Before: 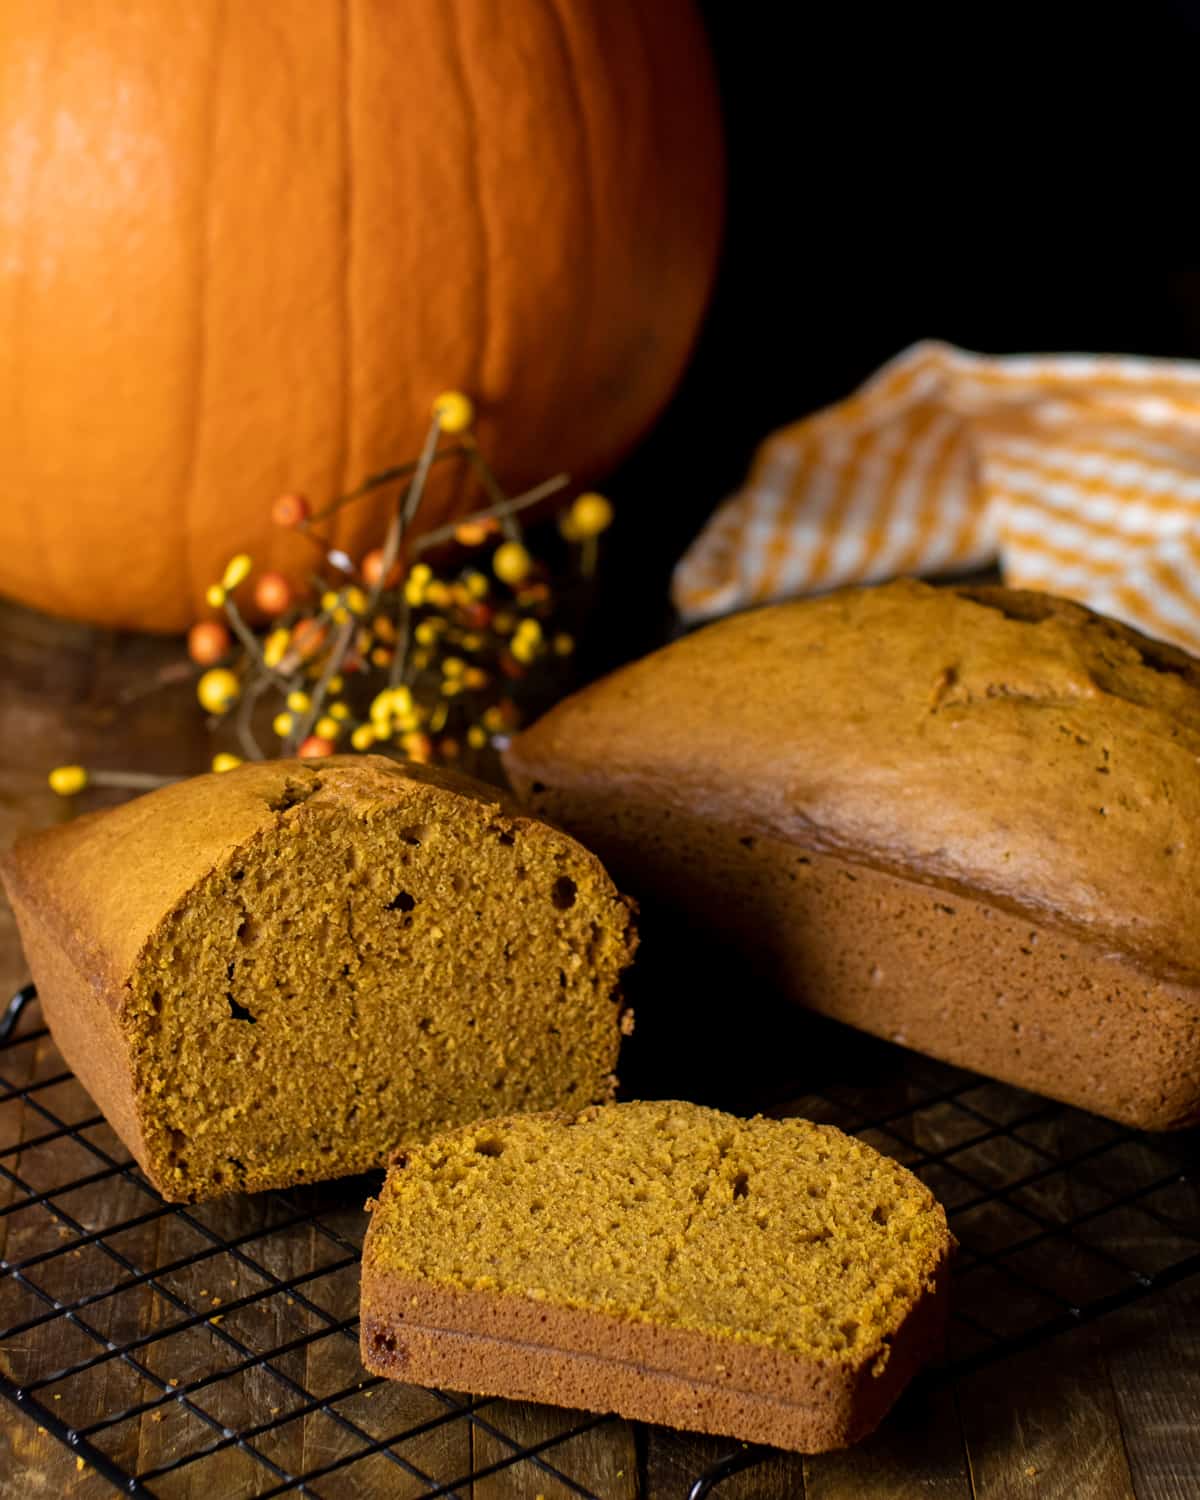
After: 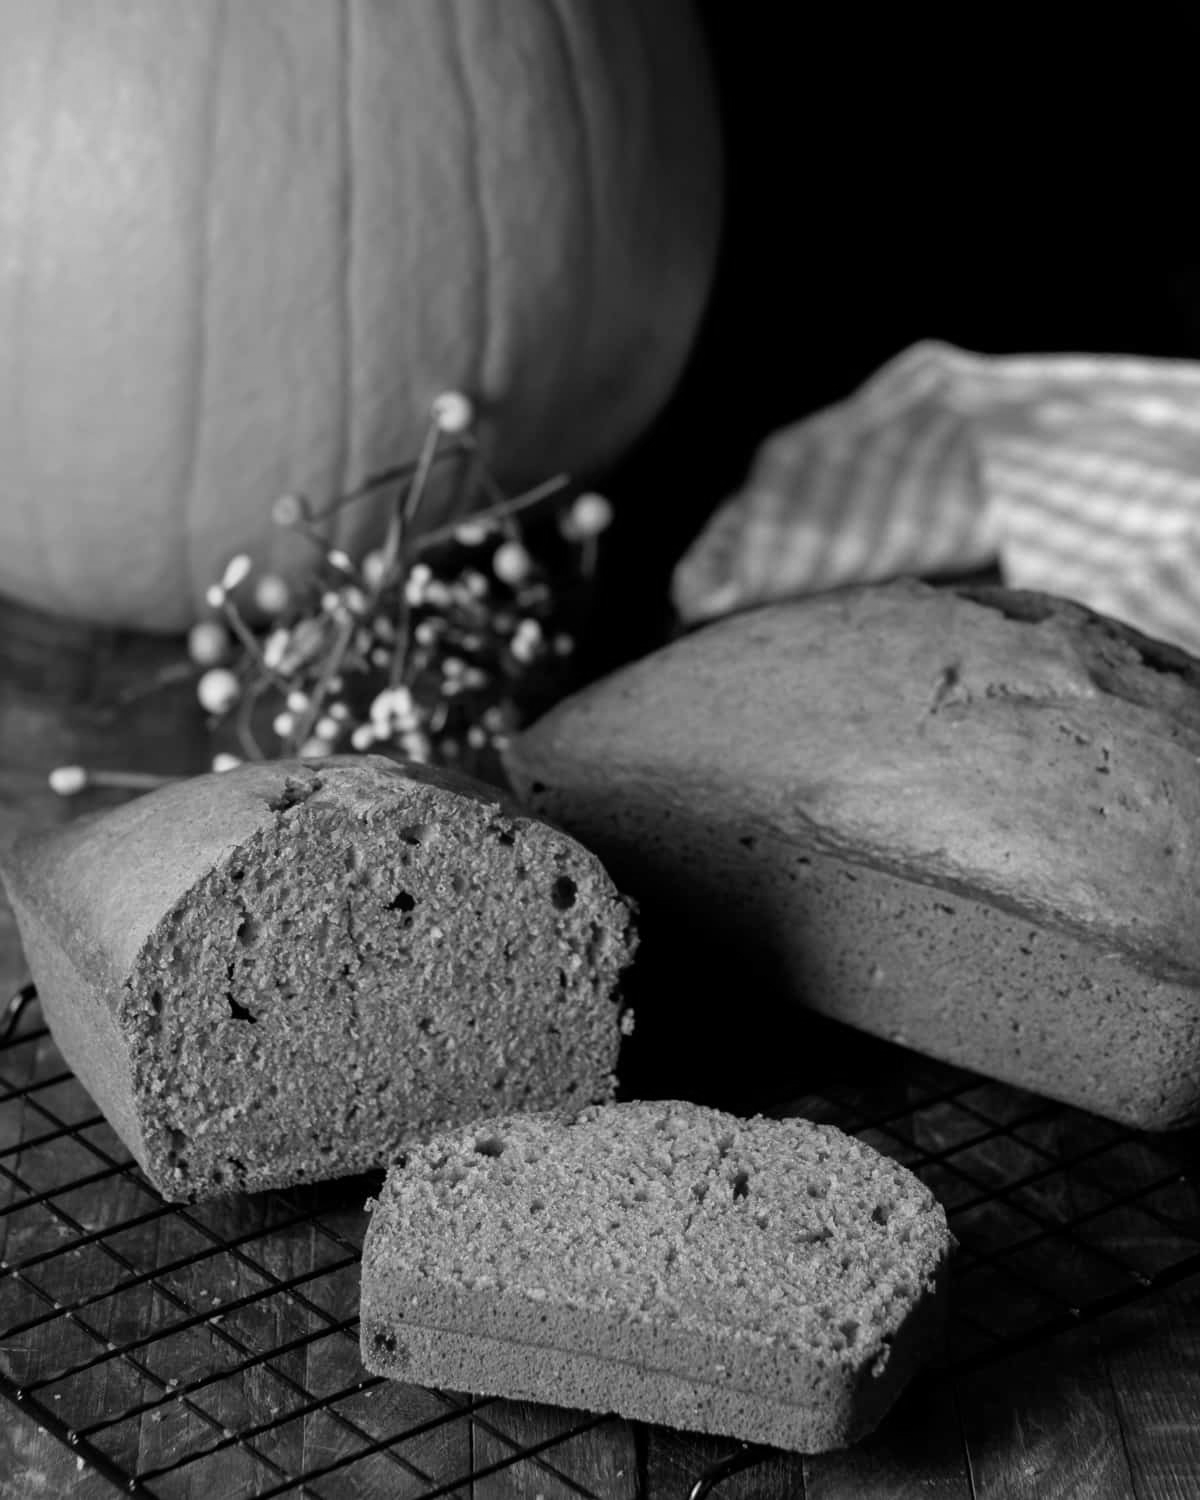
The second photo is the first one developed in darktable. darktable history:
monochrome: on, module defaults
base curve: curves: ch0 [(0, 0) (0.472, 0.455) (1, 1)], preserve colors none
